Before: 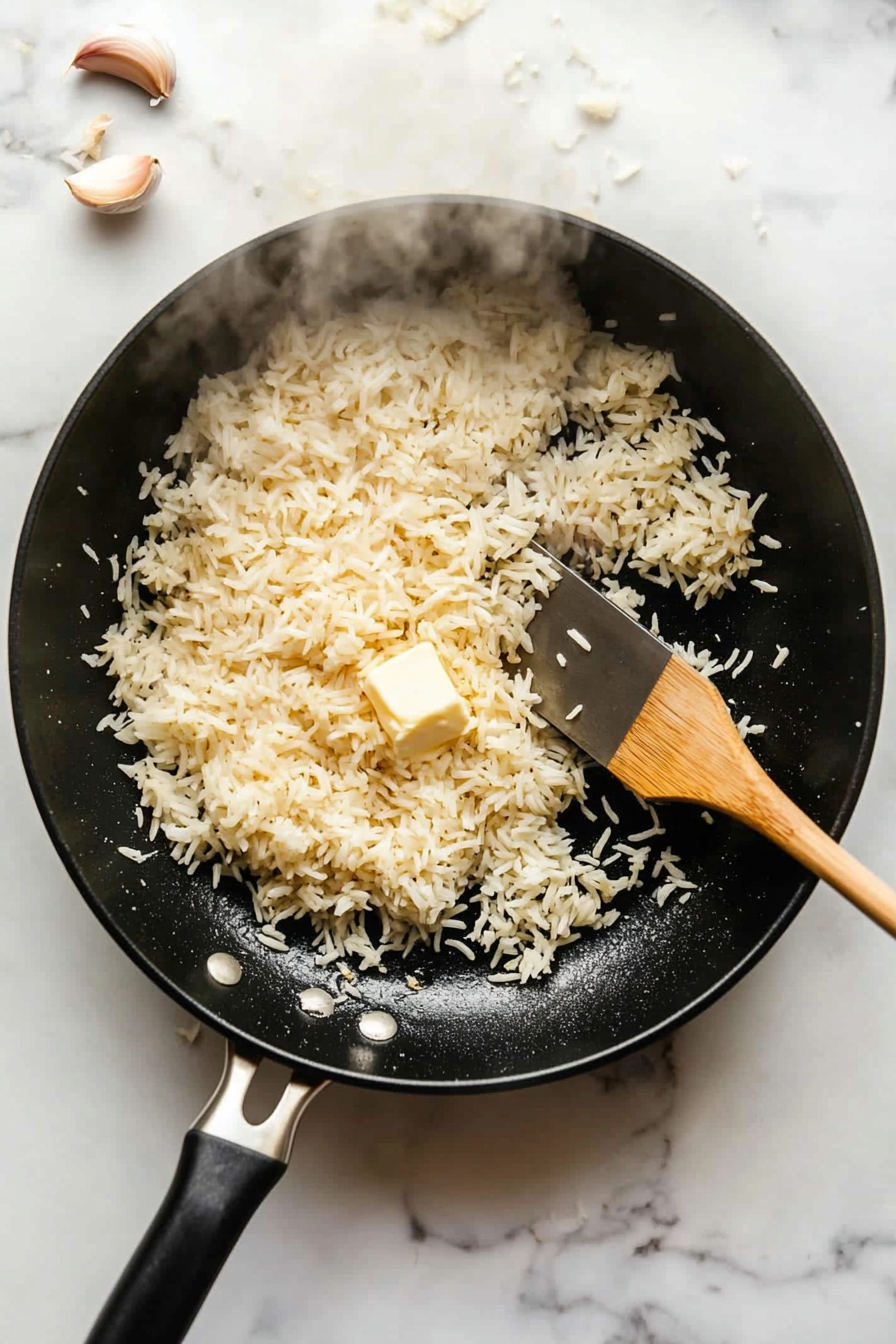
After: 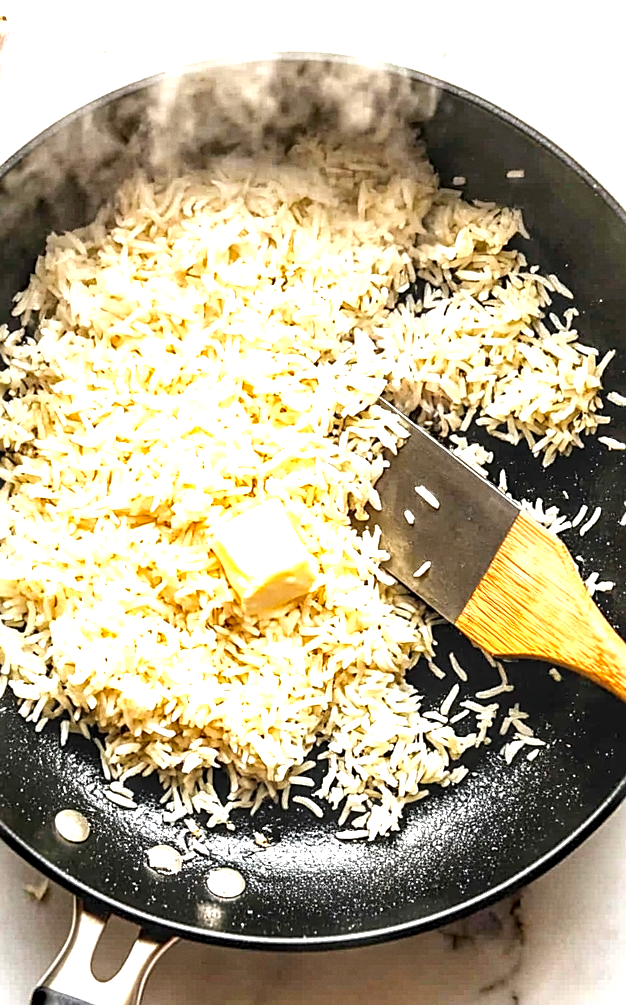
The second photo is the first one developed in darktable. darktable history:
sharpen: on, module defaults
haze removal: compatibility mode true, adaptive false
exposure: black level correction 0, exposure 1.3 EV, compensate exposure bias true, compensate highlight preservation false
crop and rotate: left 17.046%, top 10.659%, right 12.989%, bottom 14.553%
local contrast: detail 142%
grain: coarseness 0.09 ISO, strength 10%
